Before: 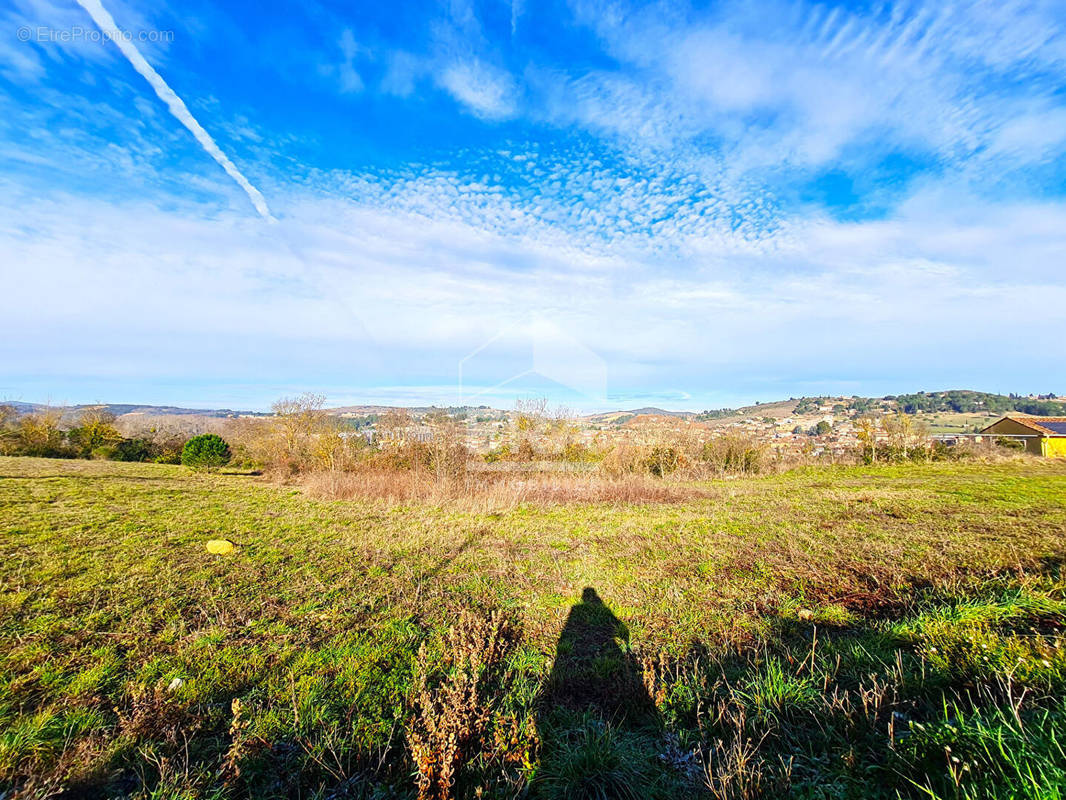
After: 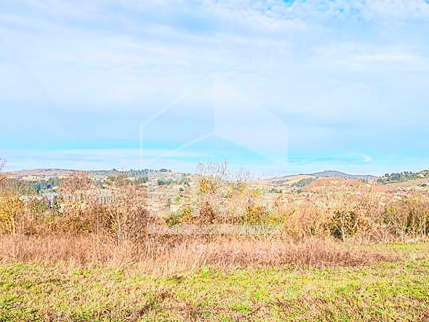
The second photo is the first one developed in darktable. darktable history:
tone curve: curves: ch0 [(0, 0.045) (0.155, 0.169) (0.46, 0.466) (0.751, 0.788) (1, 0.961)]; ch1 [(0, 0) (0.43, 0.408) (0.472, 0.469) (0.505, 0.503) (0.553, 0.563) (0.592, 0.581) (0.631, 0.625) (1, 1)]; ch2 [(0, 0) (0.505, 0.495) (0.55, 0.557) (0.583, 0.573) (1, 1)], color space Lab, independent channels, preserve colors none
crop: left 29.937%, top 29.662%, right 29.788%, bottom 30.005%
